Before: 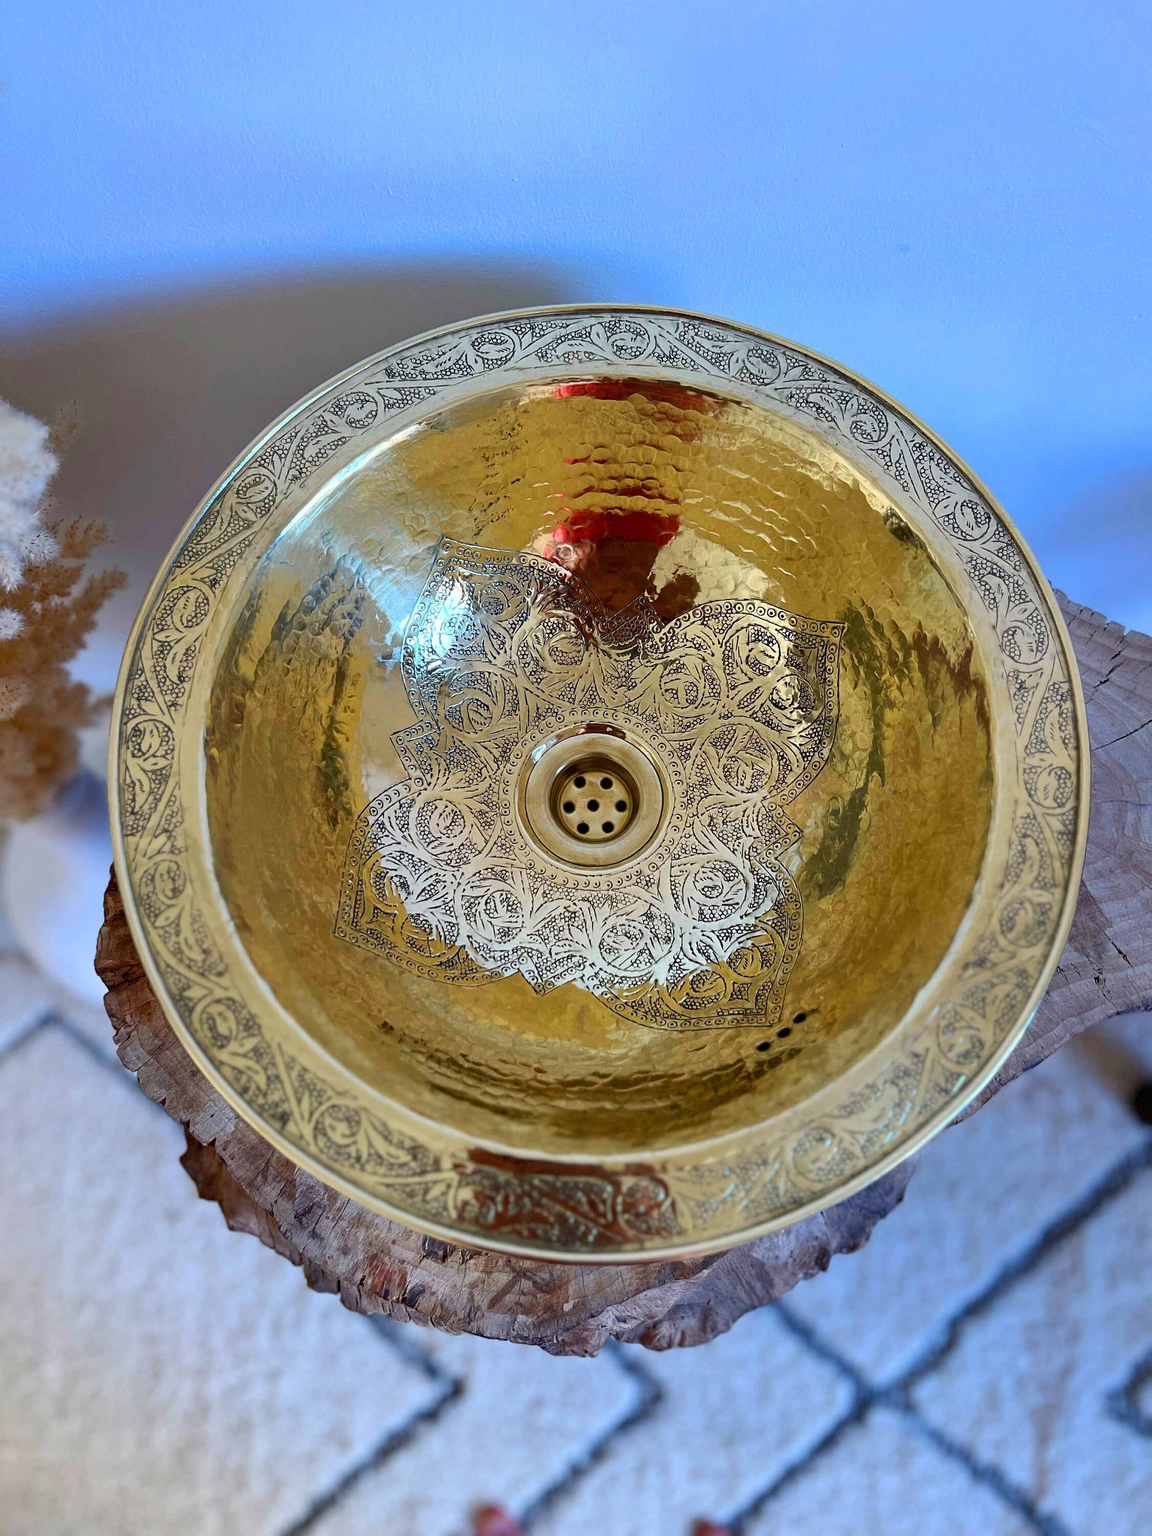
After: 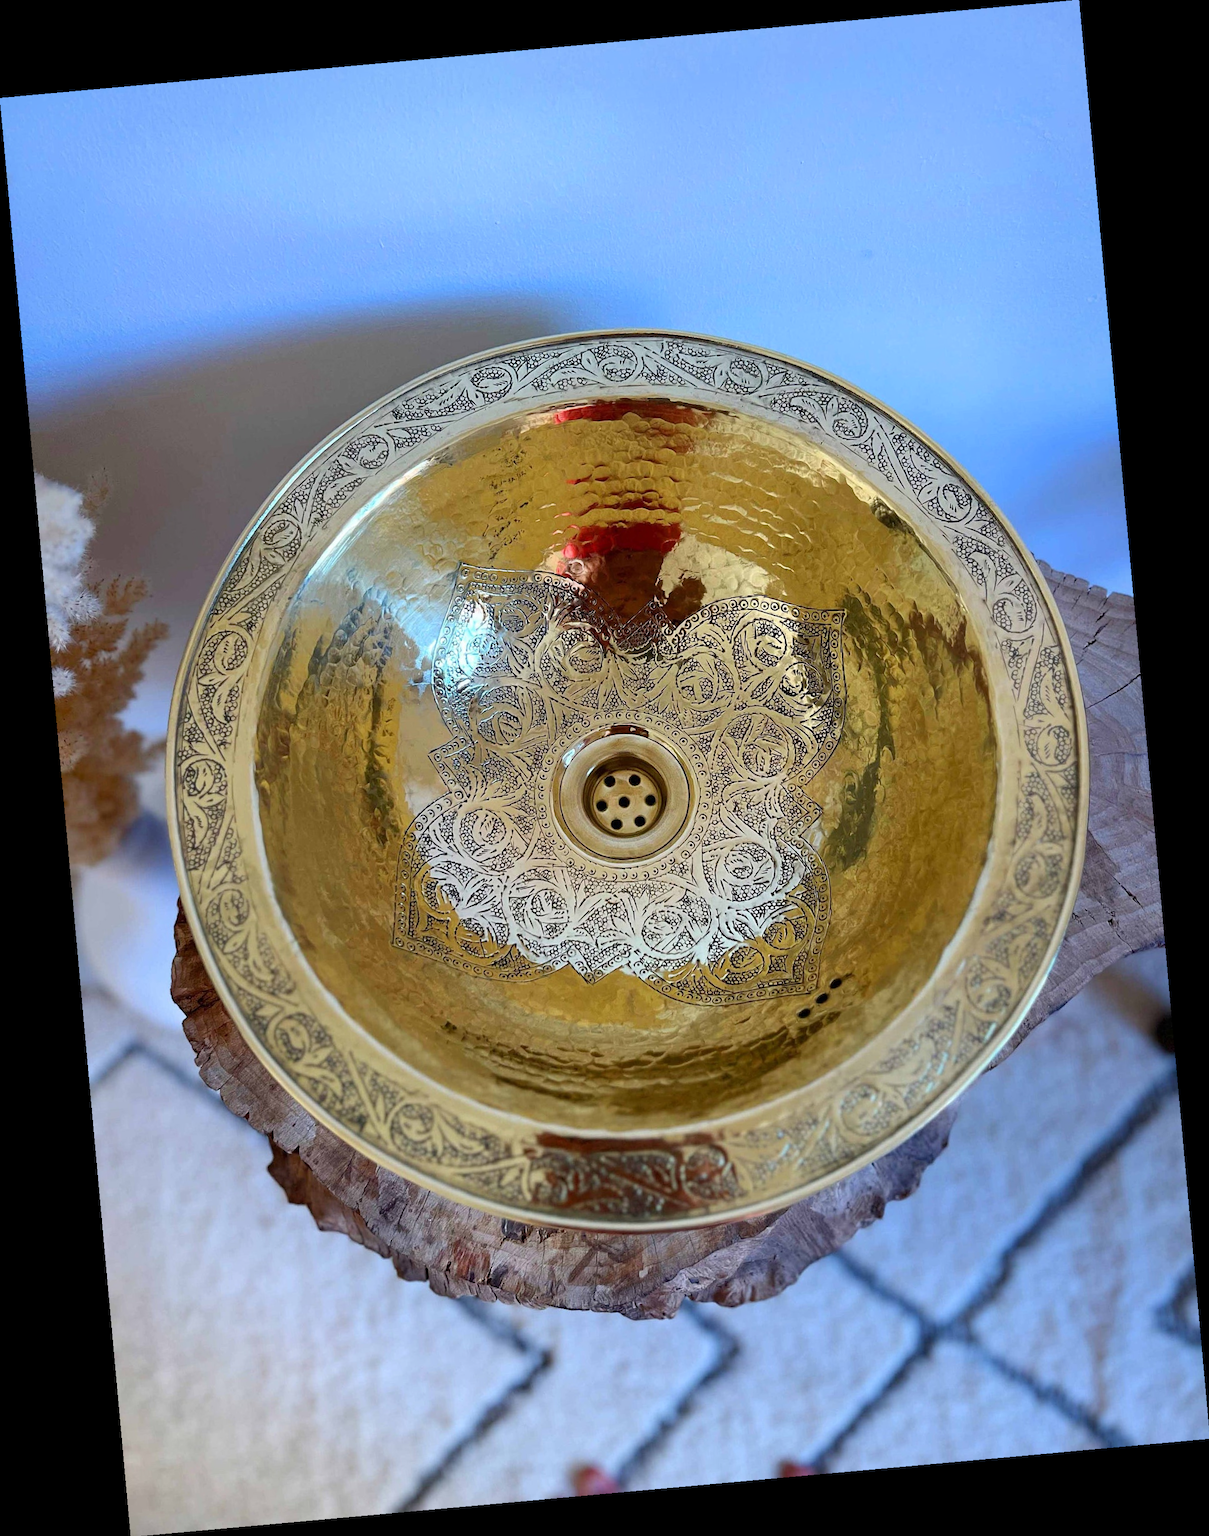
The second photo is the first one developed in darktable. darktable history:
rotate and perspective: rotation -5.2°, automatic cropping off
shadows and highlights: shadows -23.08, highlights 46.15, soften with gaussian
